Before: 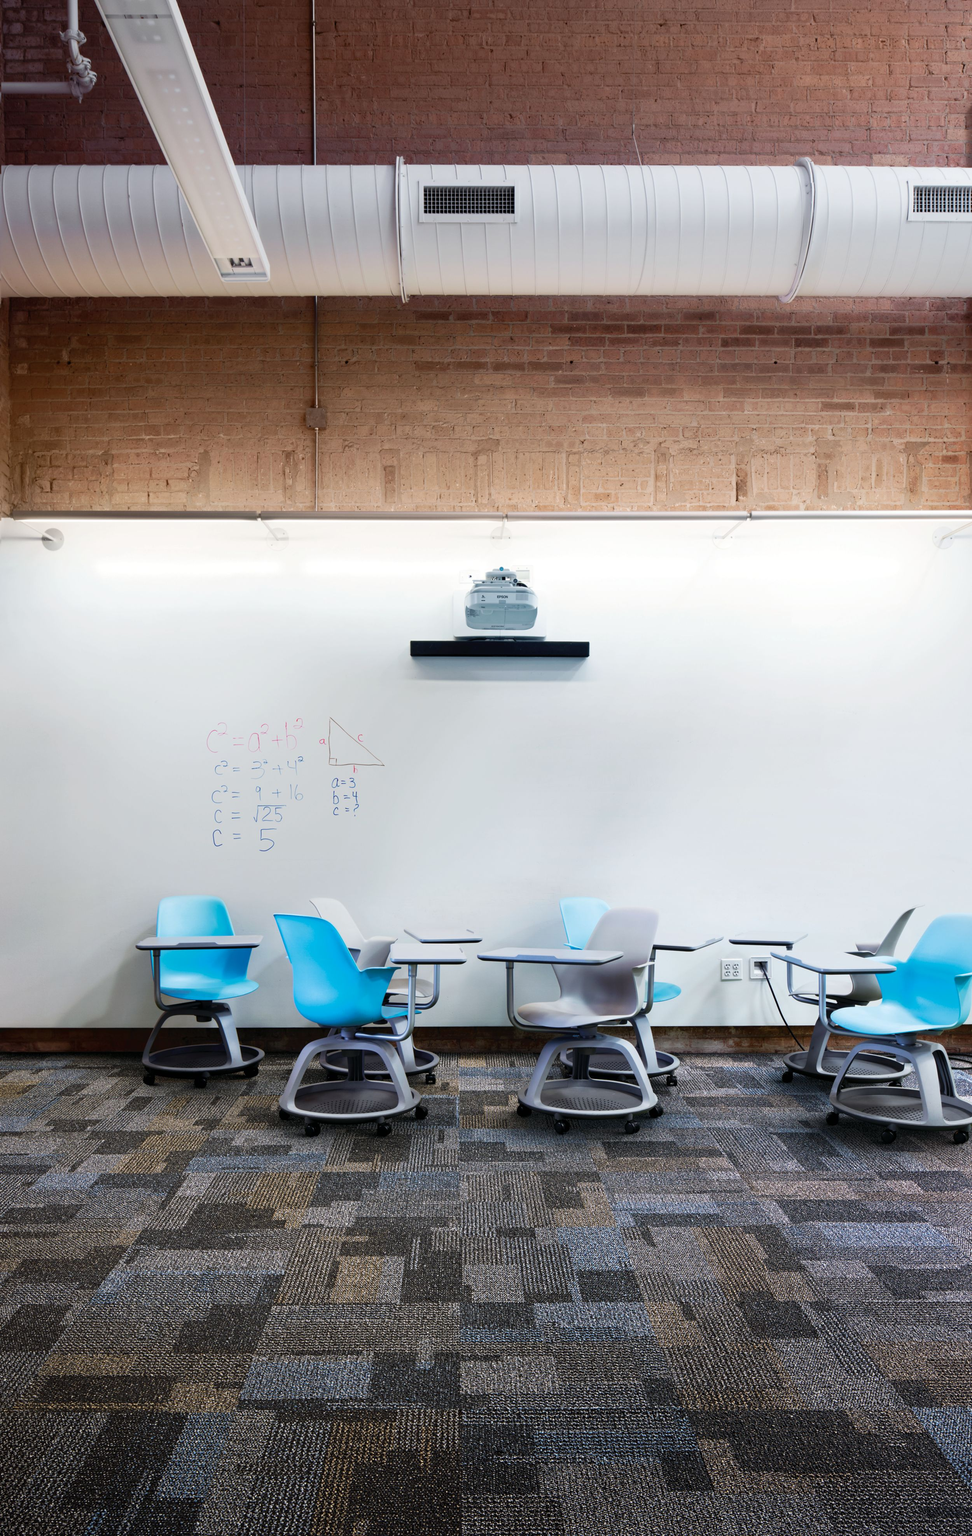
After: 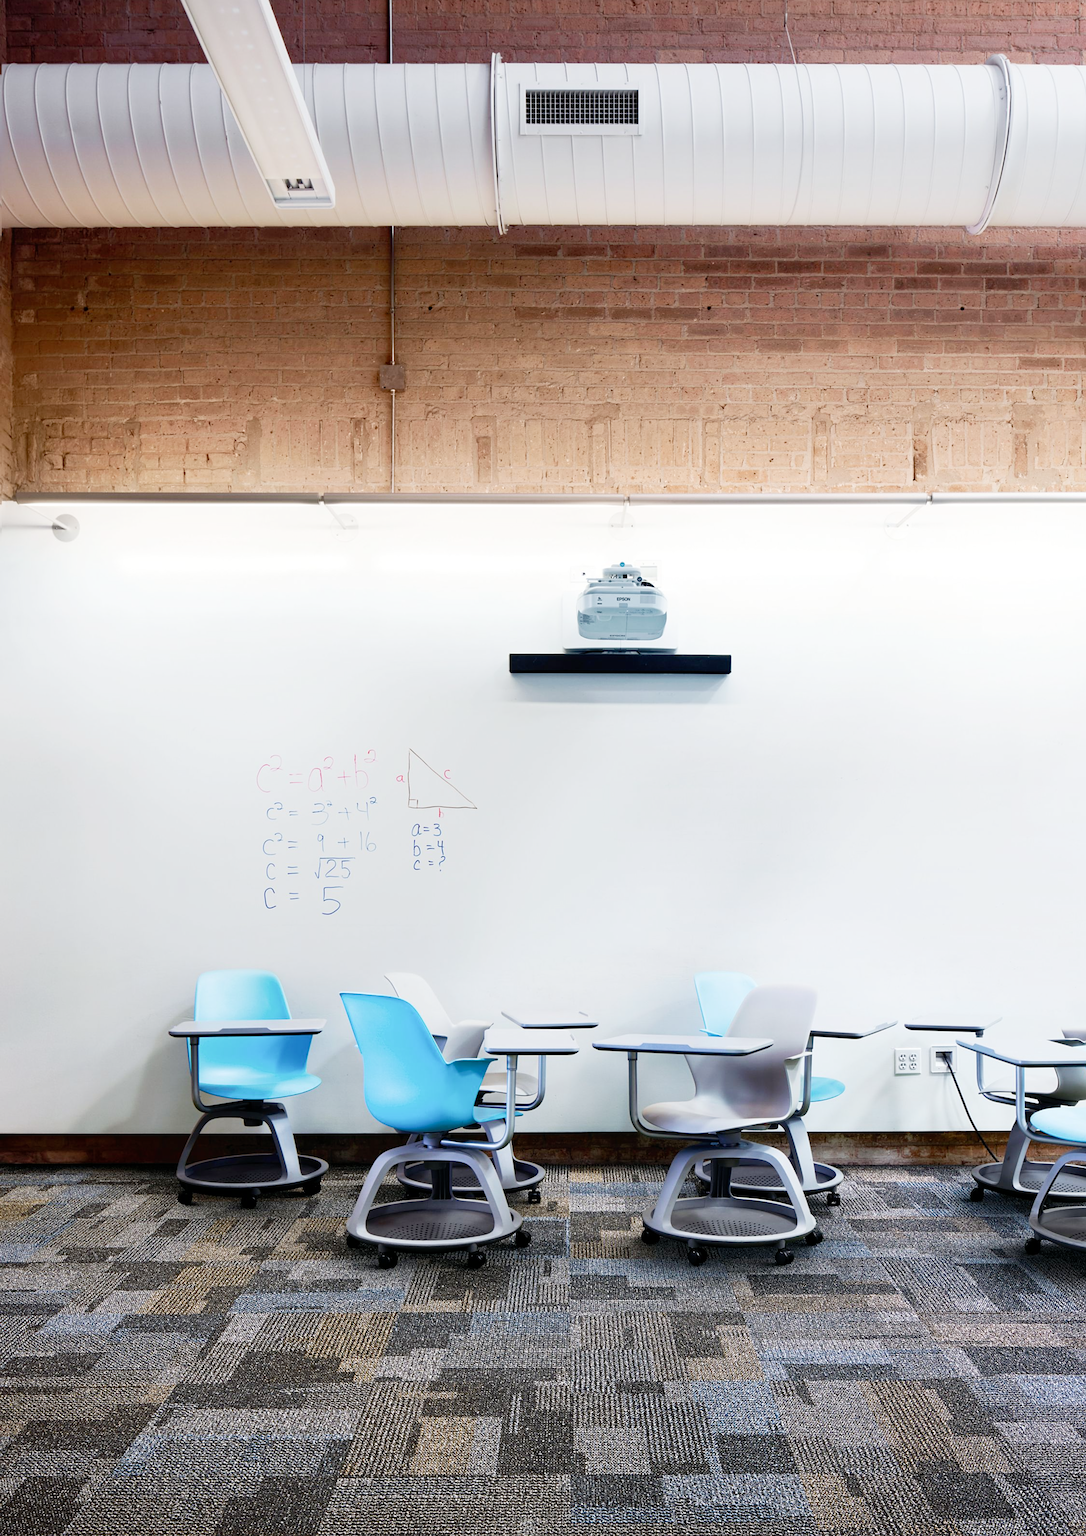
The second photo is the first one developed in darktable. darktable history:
crop: top 7.437%, right 9.904%, bottom 11.913%
tone curve: curves: ch0 [(0, 0) (0.004, 0.001) (0.133, 0.151) (0.325, 0.399) (0.475, 0.579) (0.832, 0.902) (1, 1)], preserve colors none
sharpen: amount 0.215
